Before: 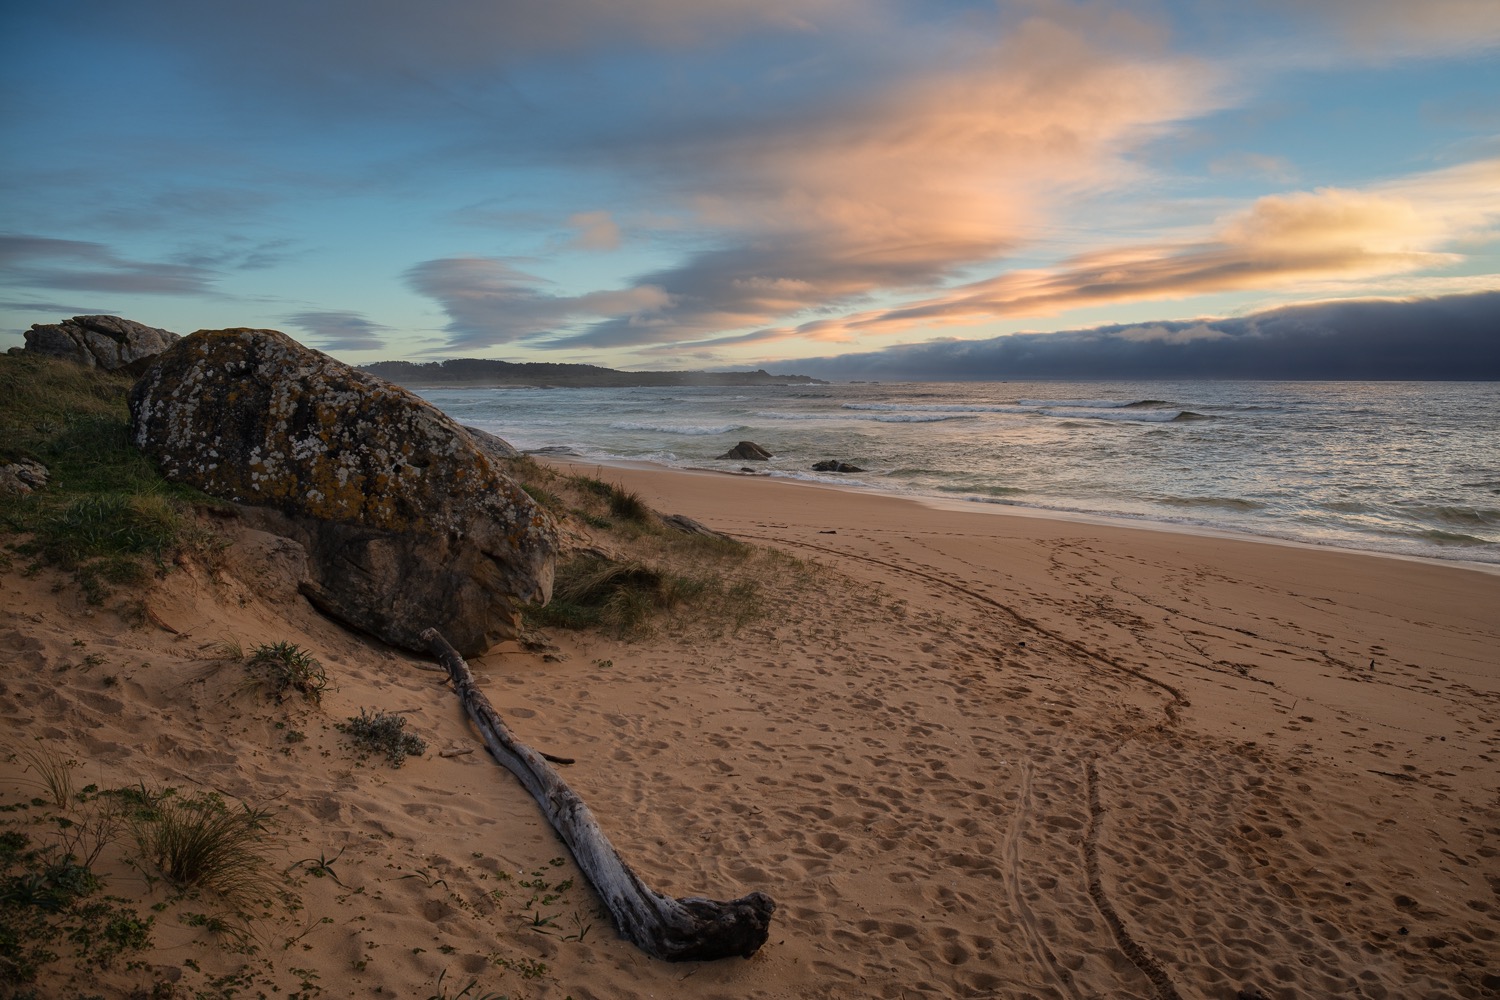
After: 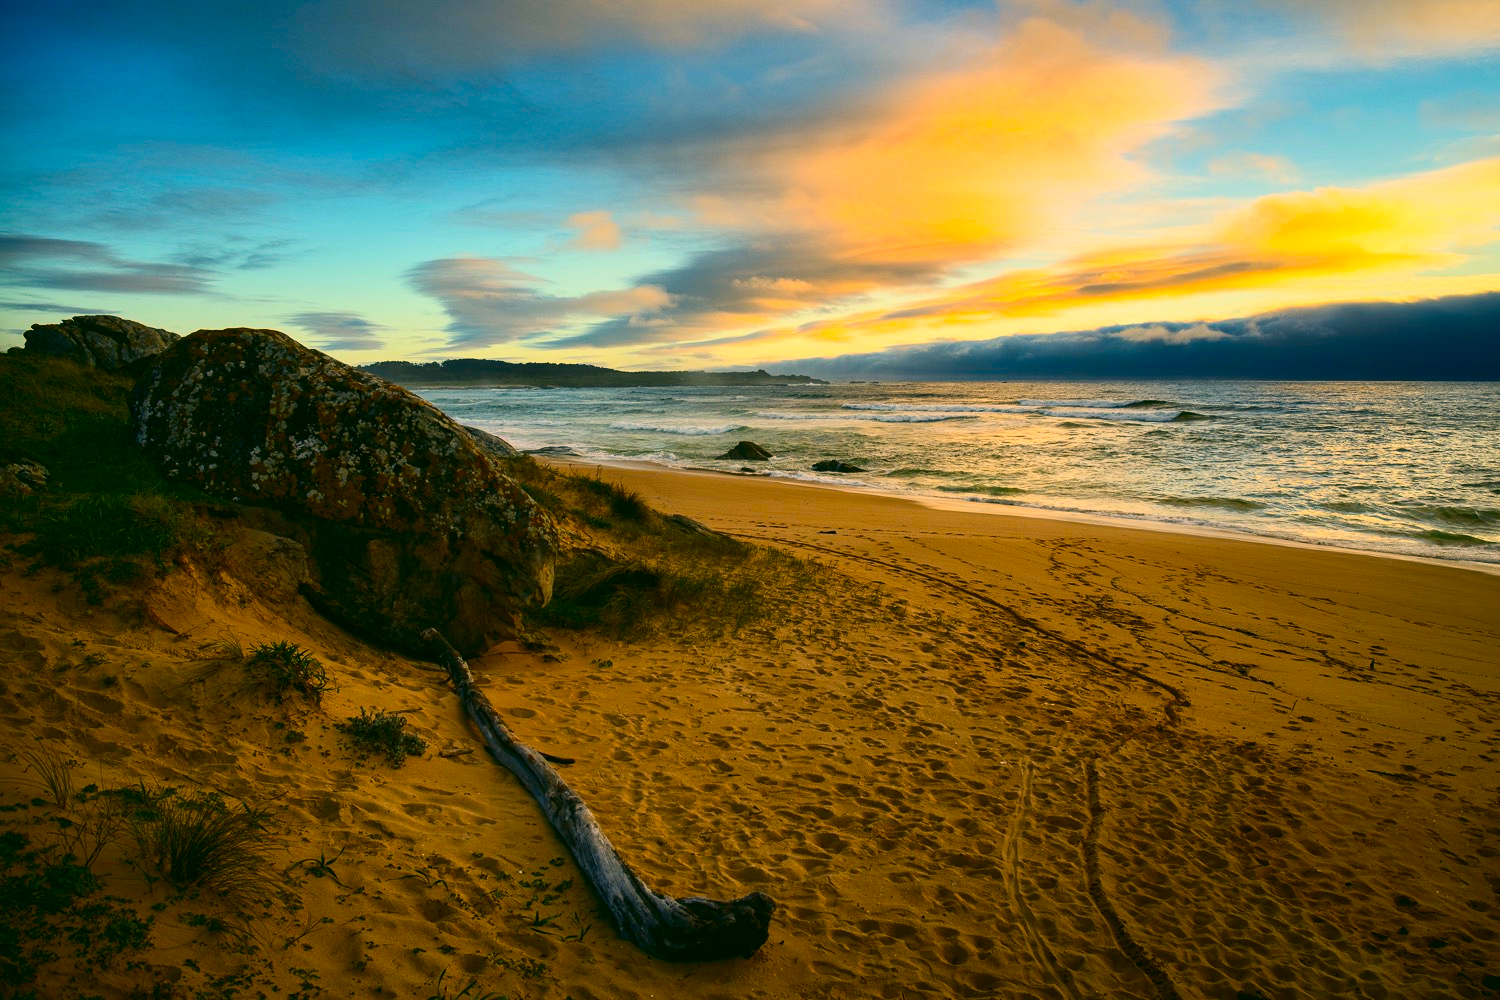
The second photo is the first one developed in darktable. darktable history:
contrast brightness saturation: contrast 0.4, brightness 0.1, saturation 0.21
color correction: highlights a* 5.3, highlights b* 24.26, shadows a* -15.58, shadows b* 4.02
color balance rgb: linear chroma grading › global chroma 23.15%, perceptual saturation grading › global saturation 28.7%, perceptual saturation grading › mid-tones 12.04%, perceptual saturation grading › shadows 10.19%, global vibrance 22.22%
